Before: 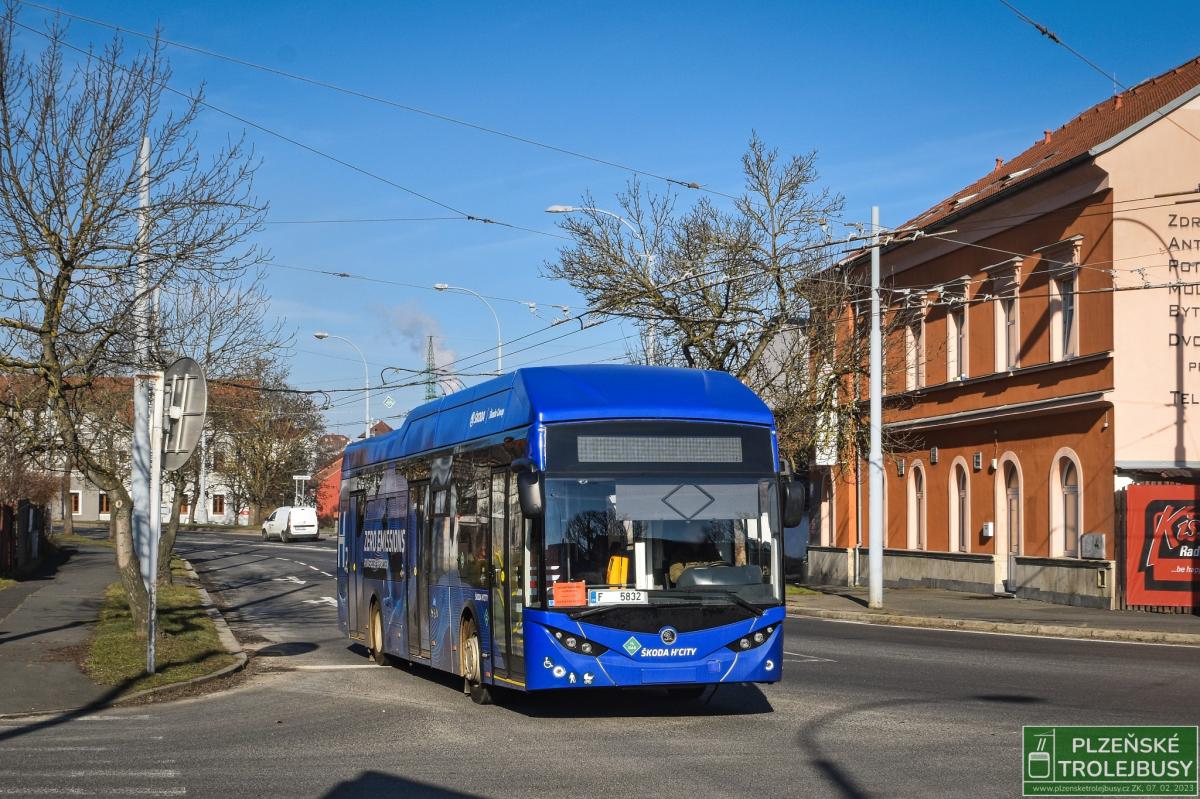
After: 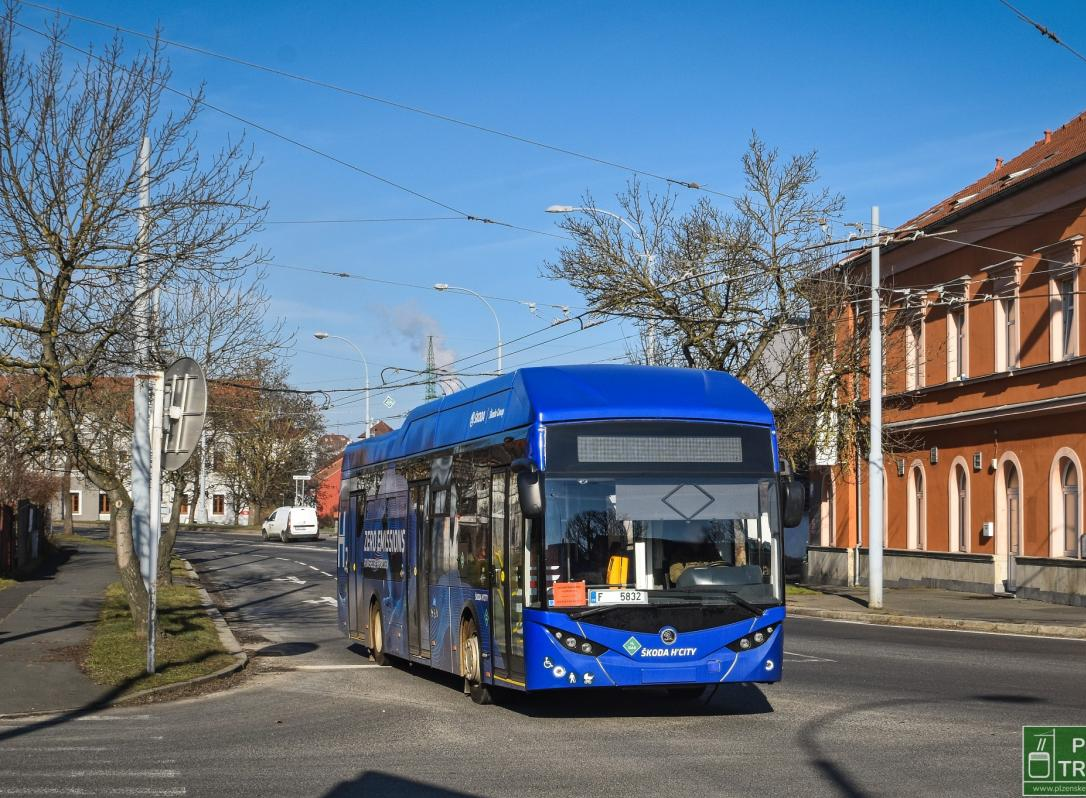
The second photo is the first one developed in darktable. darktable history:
crop: right 9.497%, bottom 0.016%
